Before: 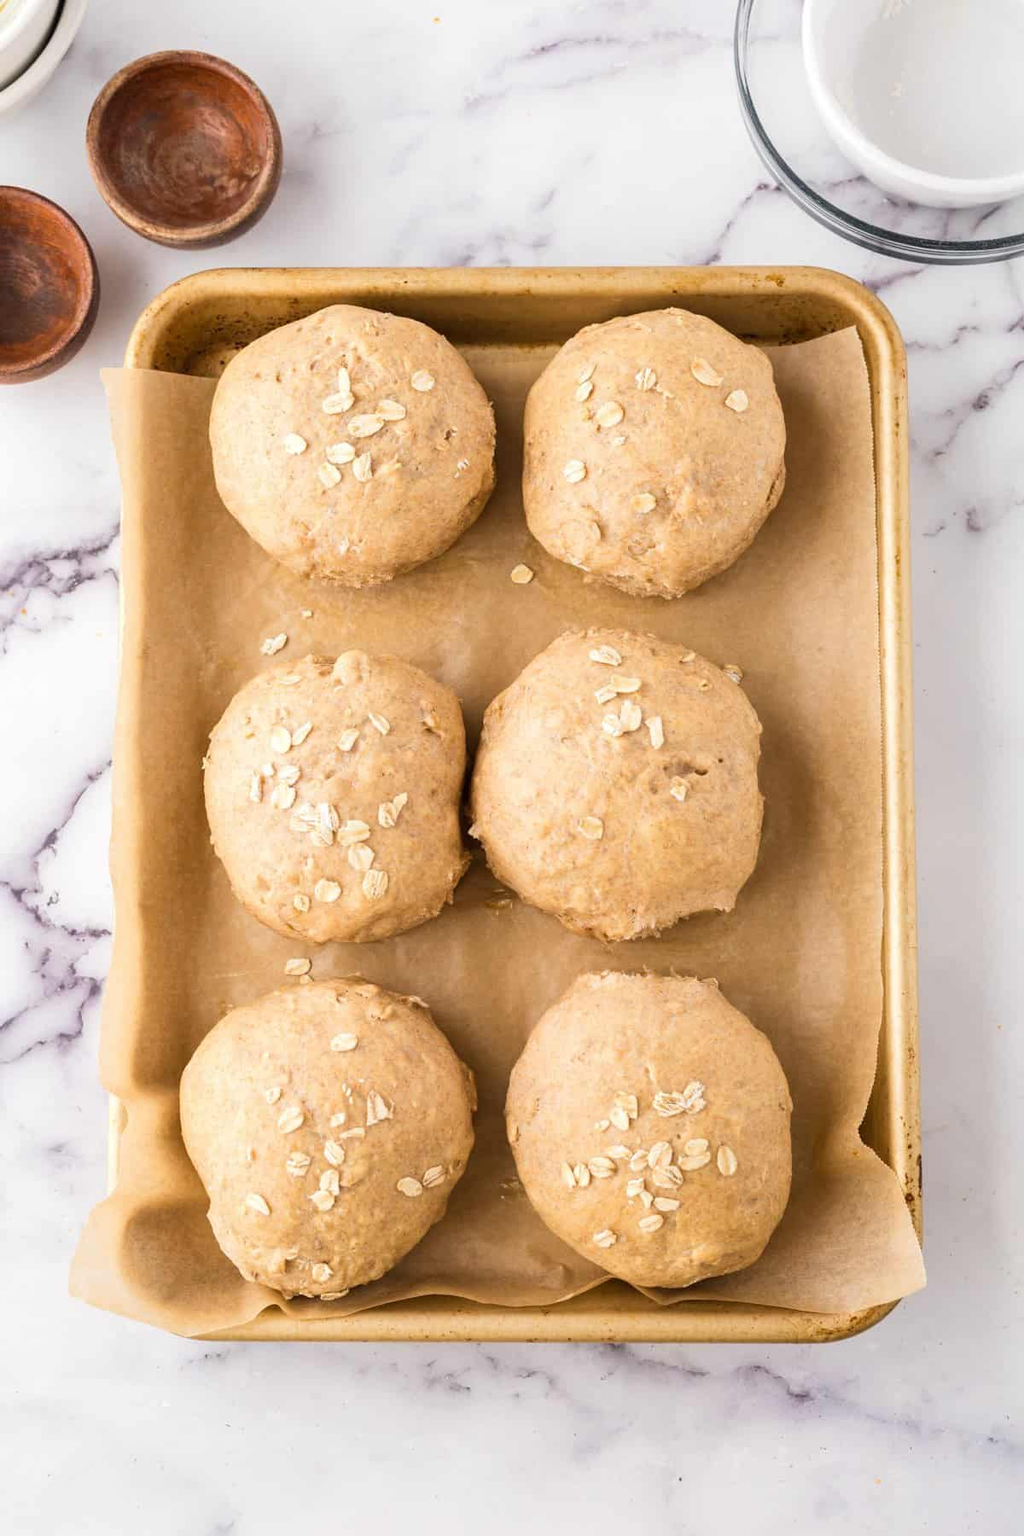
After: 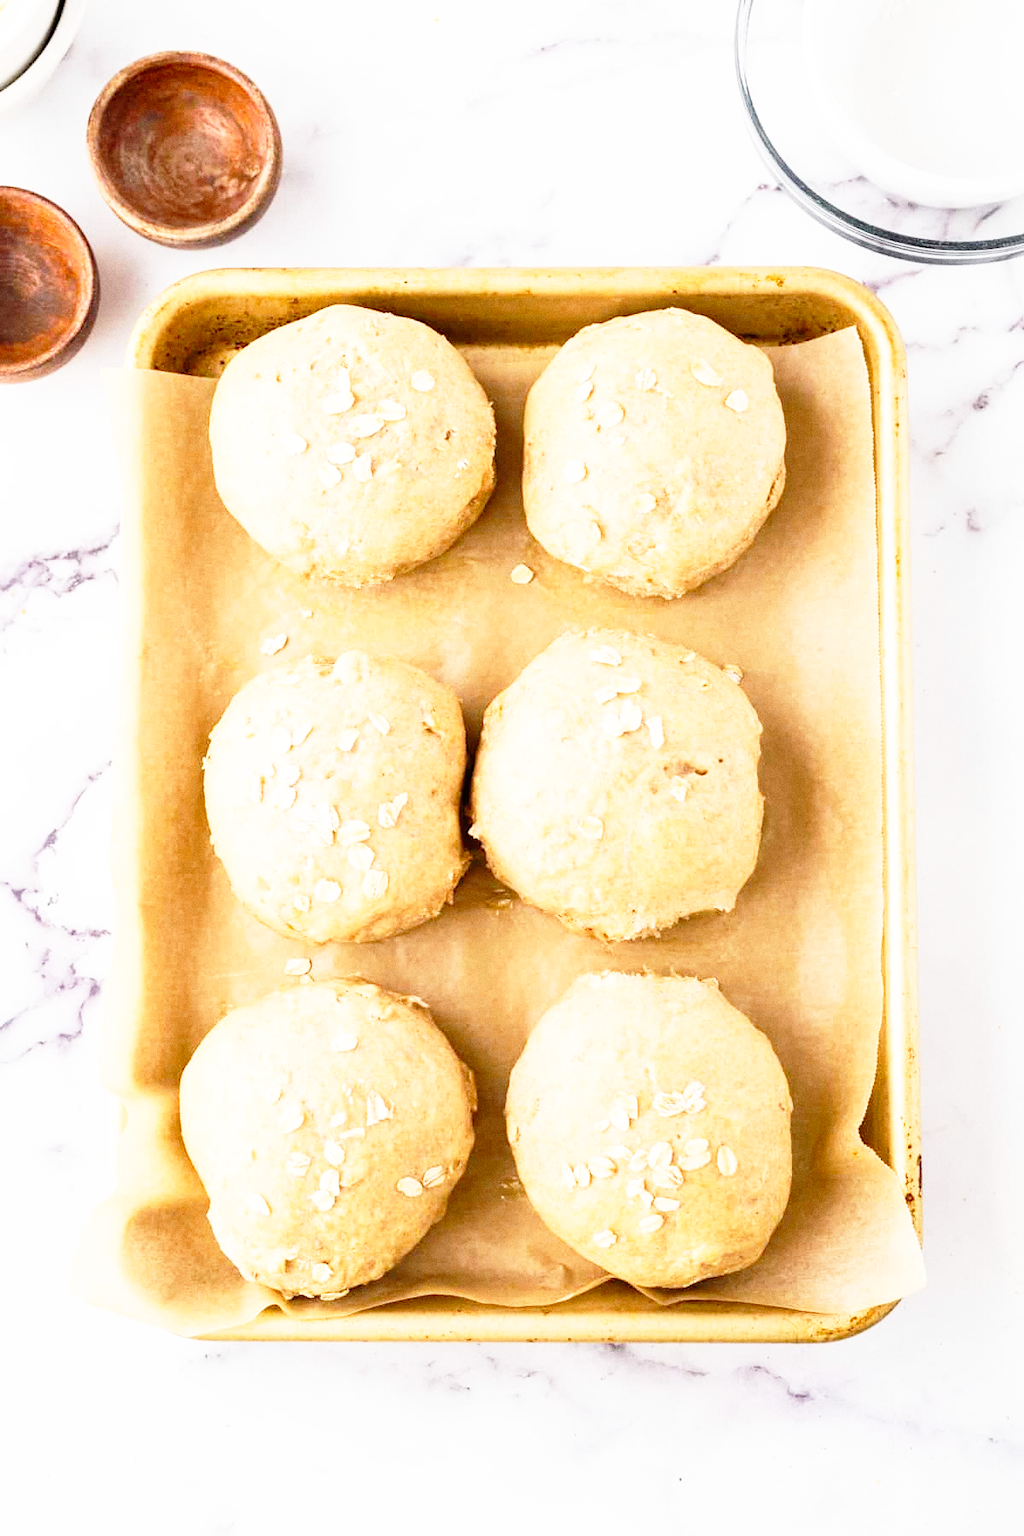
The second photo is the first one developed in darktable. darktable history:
exposure: compensate highlight preservation false
grain: on, module defaults
tone equalizer: on, module defaults
base curve: curves: ch0 [(0, 0) (0.012, 0.01) (0.073, 0.168) (0.31, 0.711) (0.645, 0.957) (1, 1)], preserve colors none
